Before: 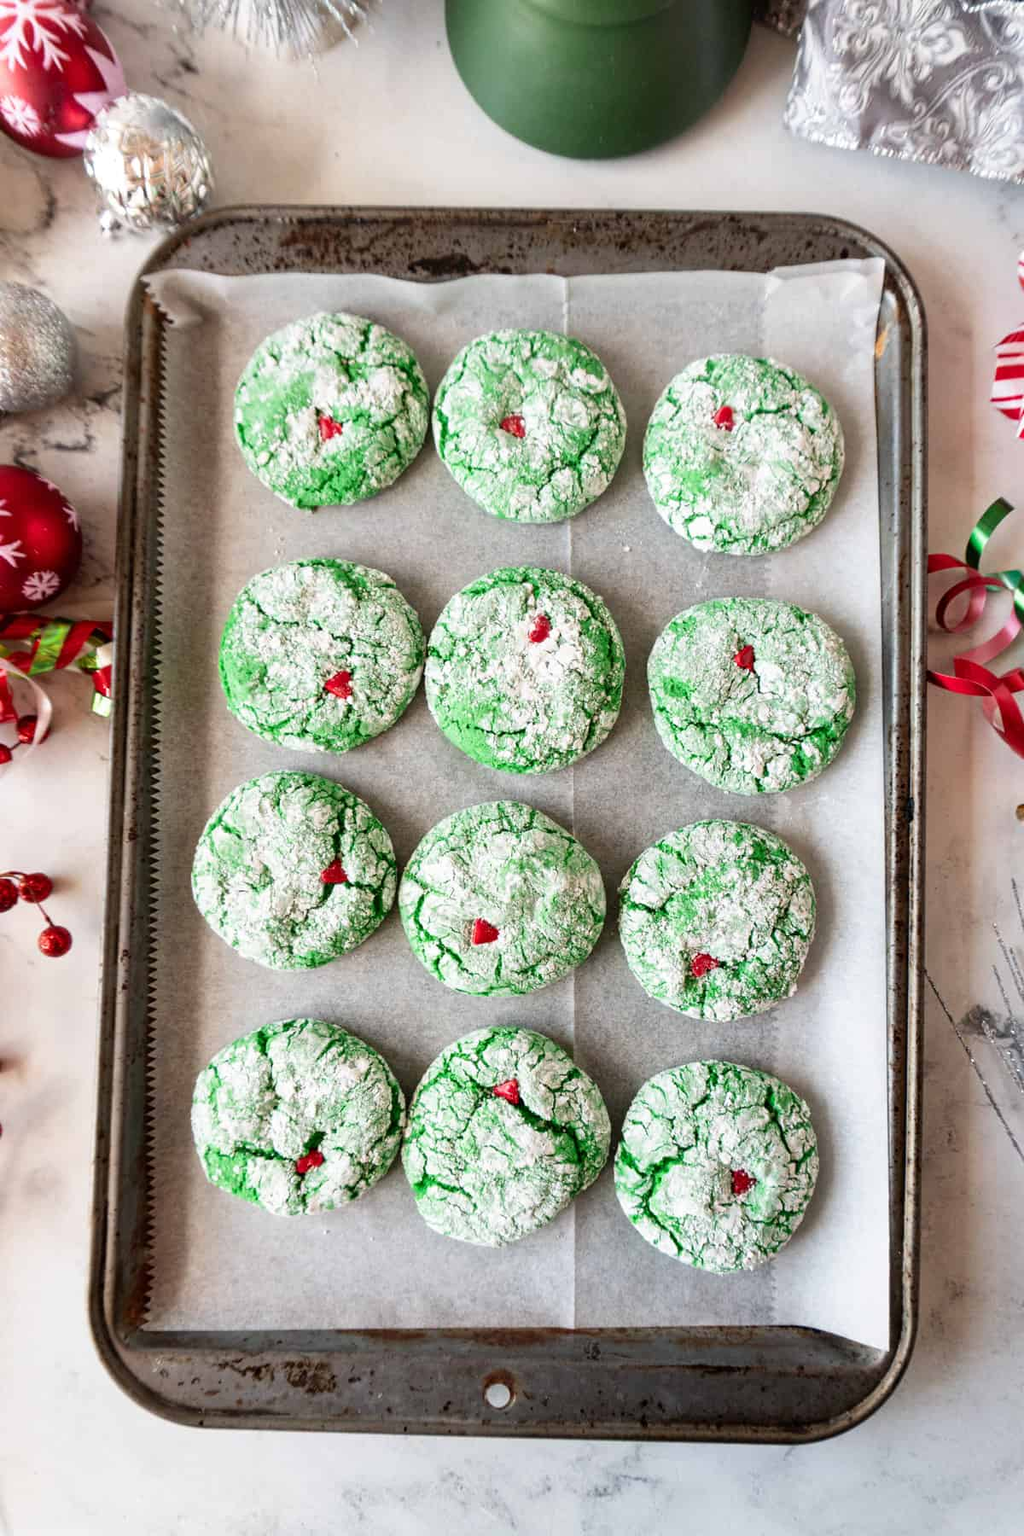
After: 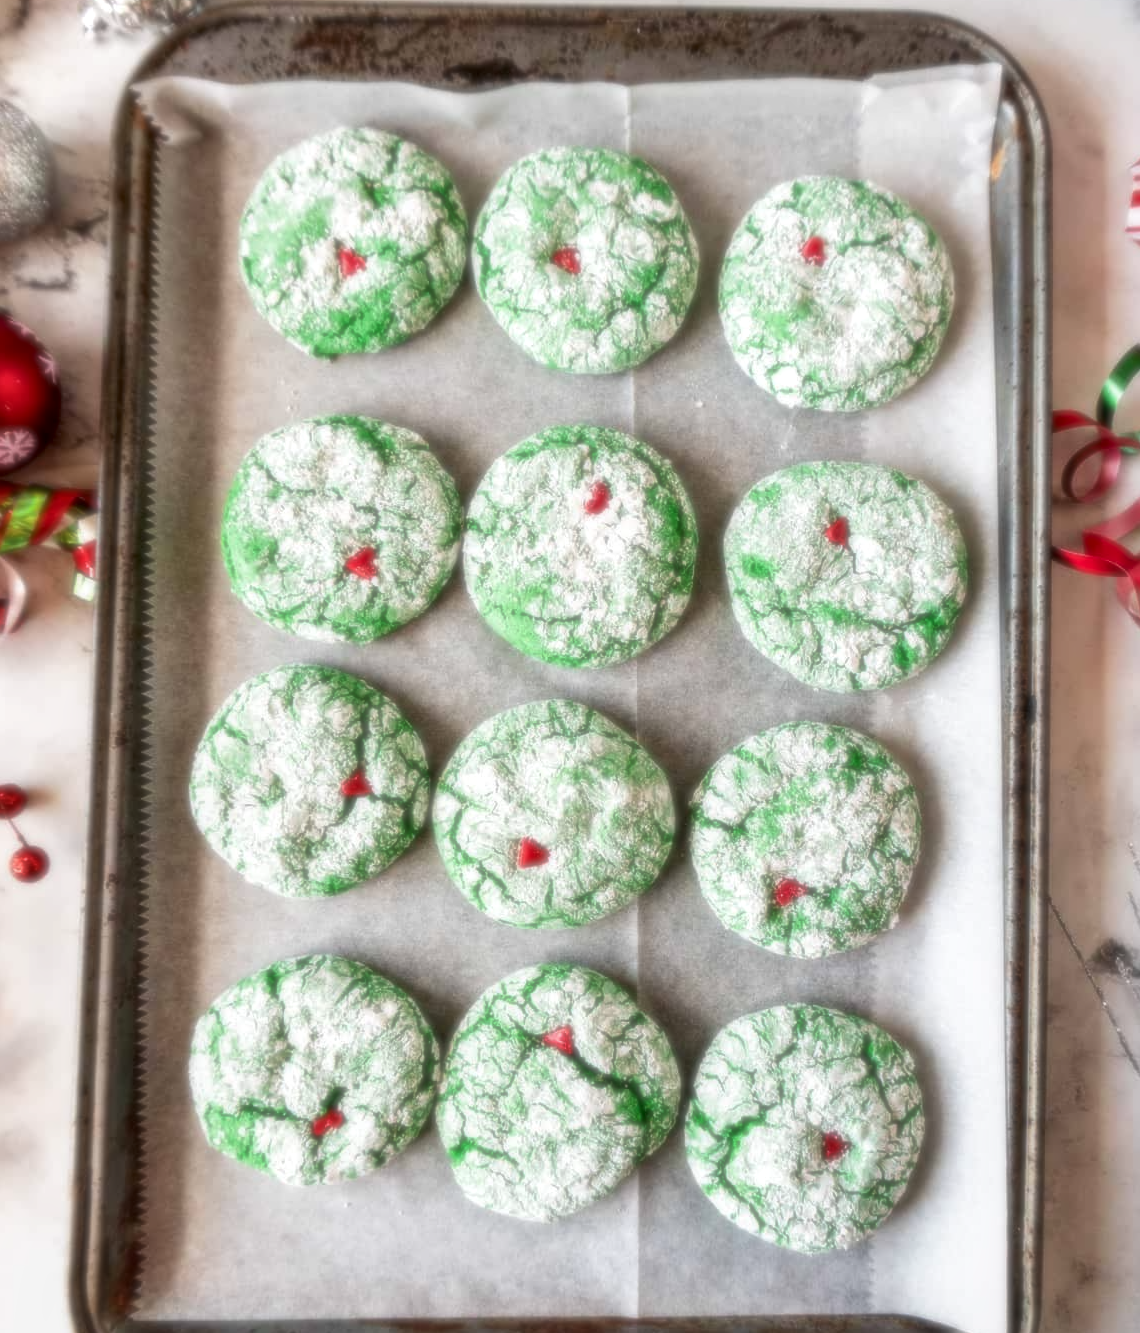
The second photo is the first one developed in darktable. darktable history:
crop and rotate: left 2.991%, top 13.302%, right 1.981%, bottom 12.636%
local contrast: detail 130%
soften: size 8.67%, mix 49%
